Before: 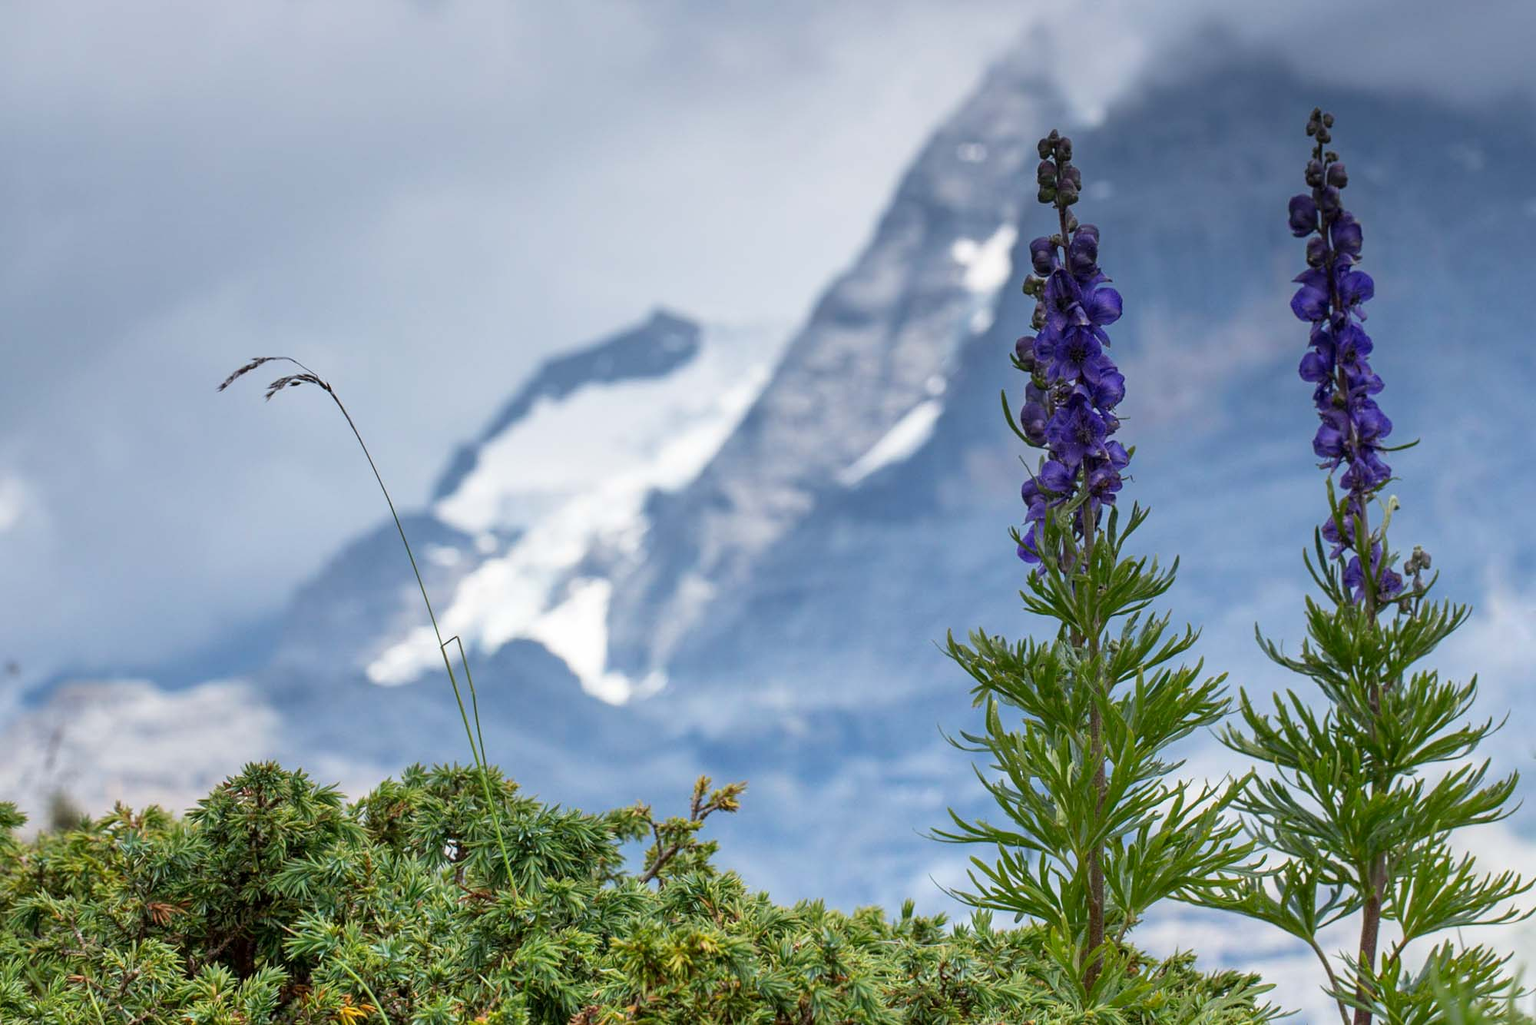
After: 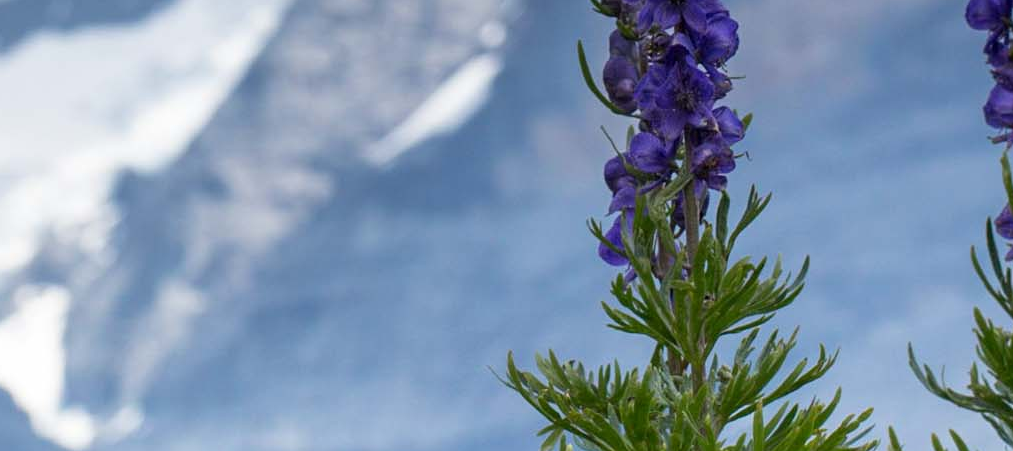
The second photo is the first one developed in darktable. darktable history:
crop: left 36.339%, top 35.047%, right 13.002%, bottom 31.126%
